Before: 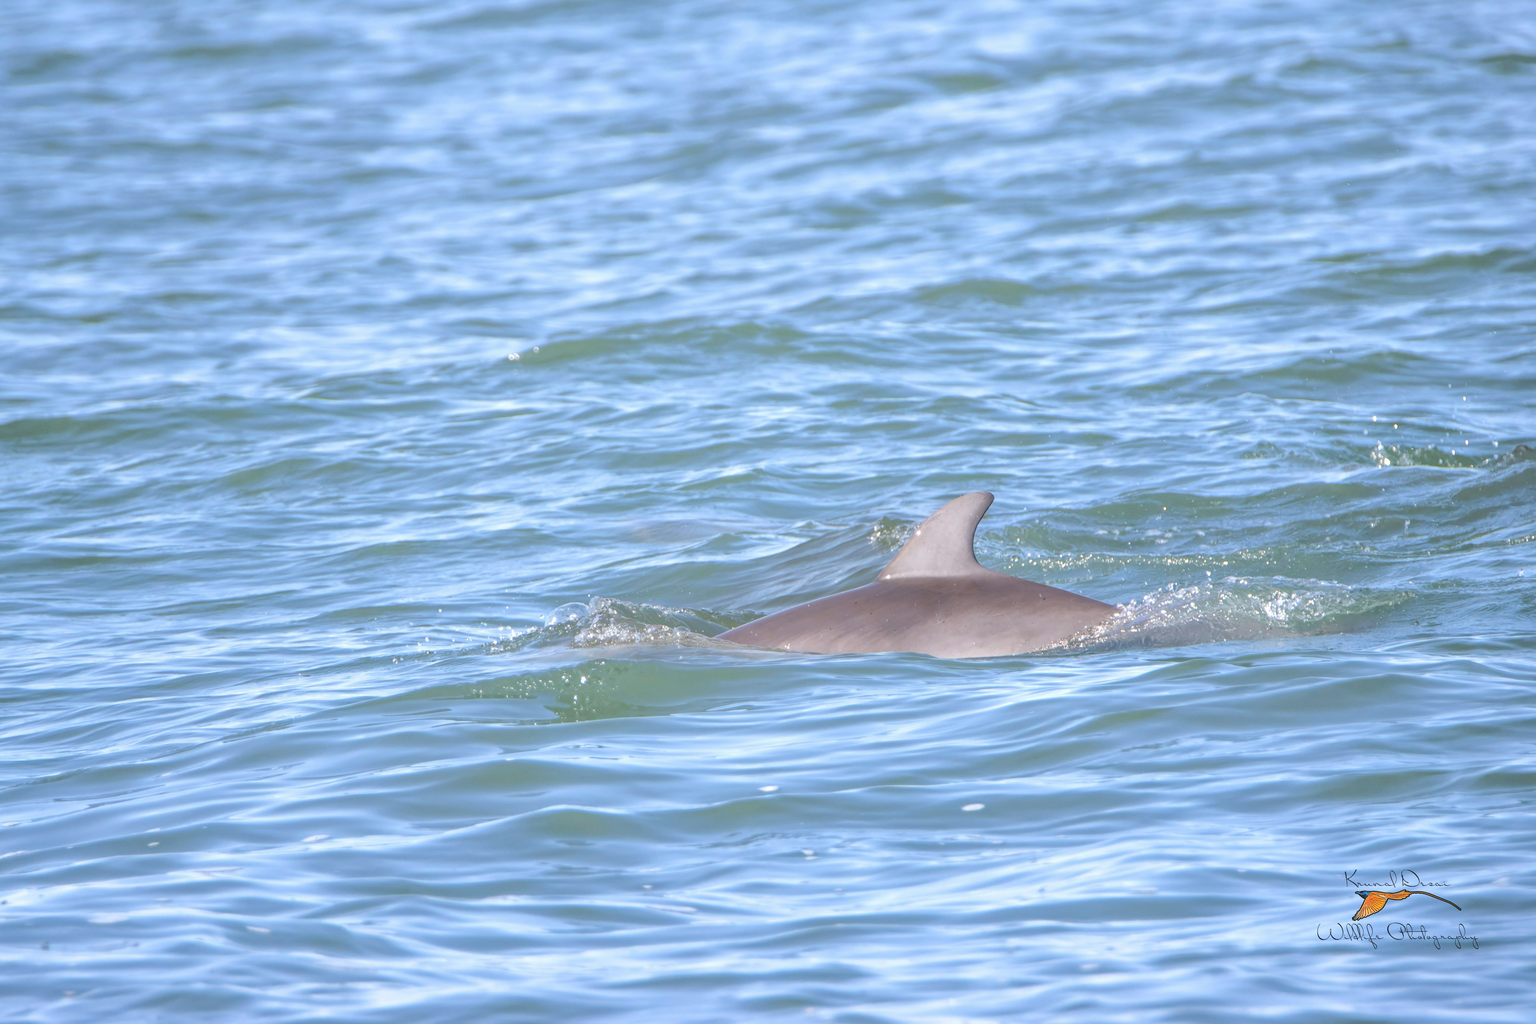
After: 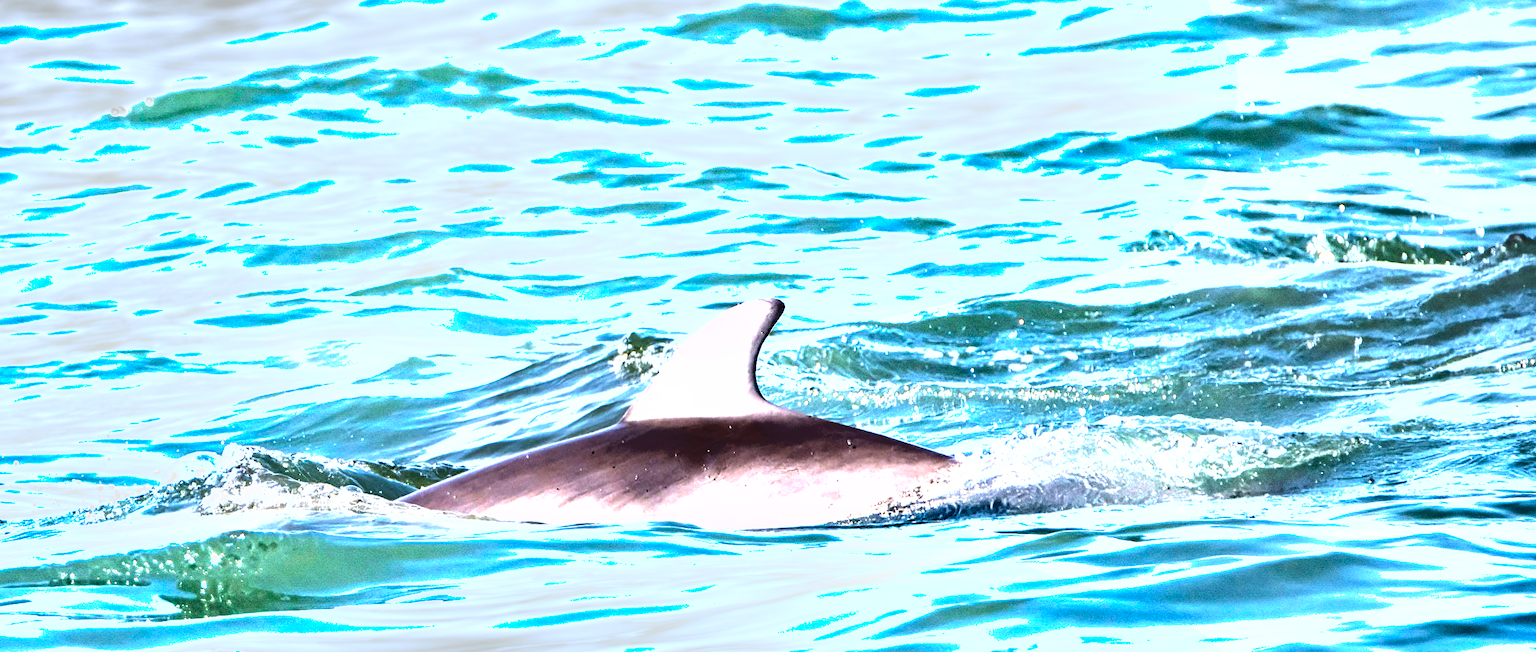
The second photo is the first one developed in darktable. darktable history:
shadows and highlights: radius 171.16, shadows 27, white point adjustment 3.13, highlights -67.95, soften with gaussian
exposure: black level correction 0, exposure 1.388 EV, compensate exposure bias true, compensate highlight preservation false
crop and rotate: left 27.938%, top 27.046%, bottom 27.046%
